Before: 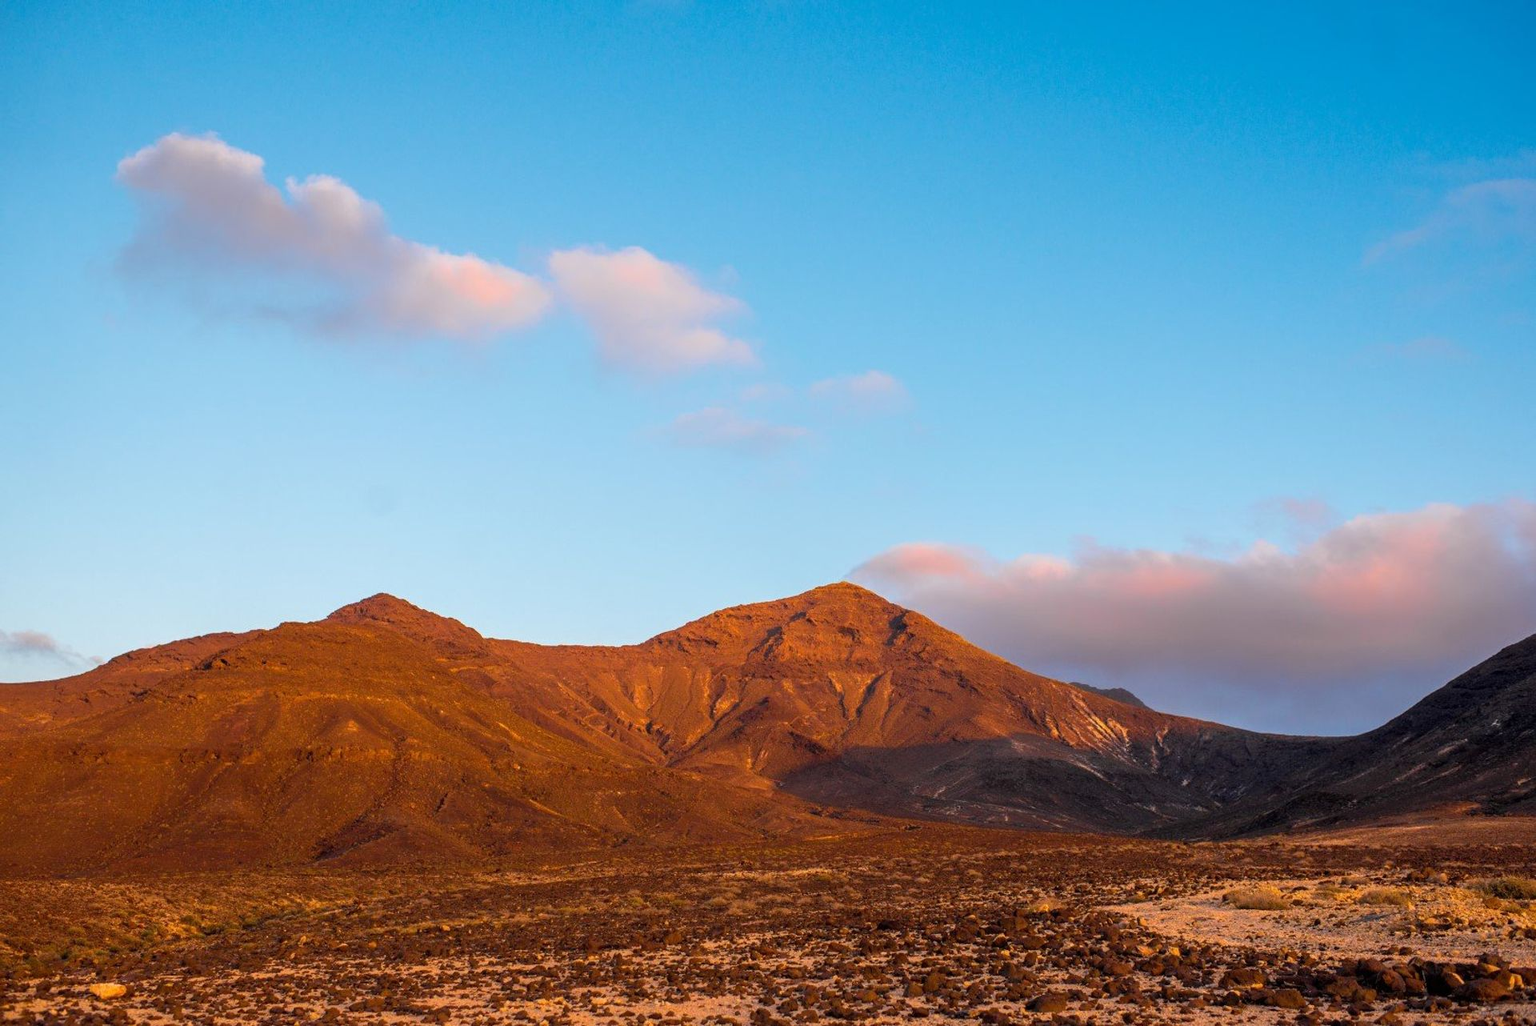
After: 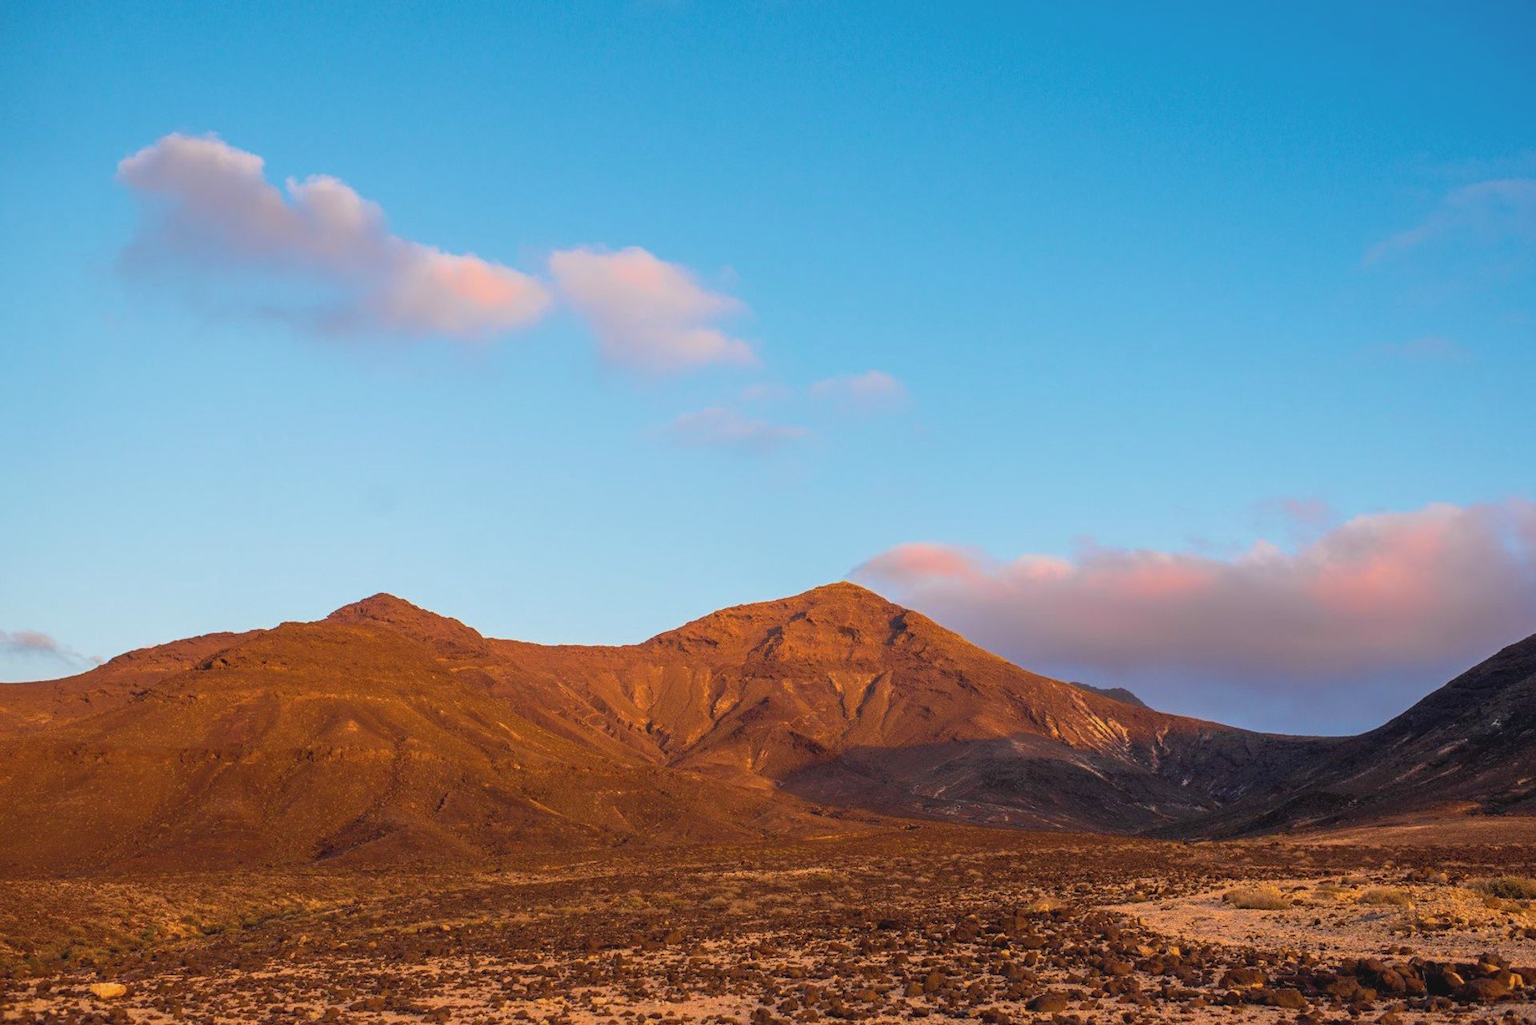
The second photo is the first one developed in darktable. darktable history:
velvia: on, module defaults
contrast brightness saturation: contrast -0.1, saturation -0.1
